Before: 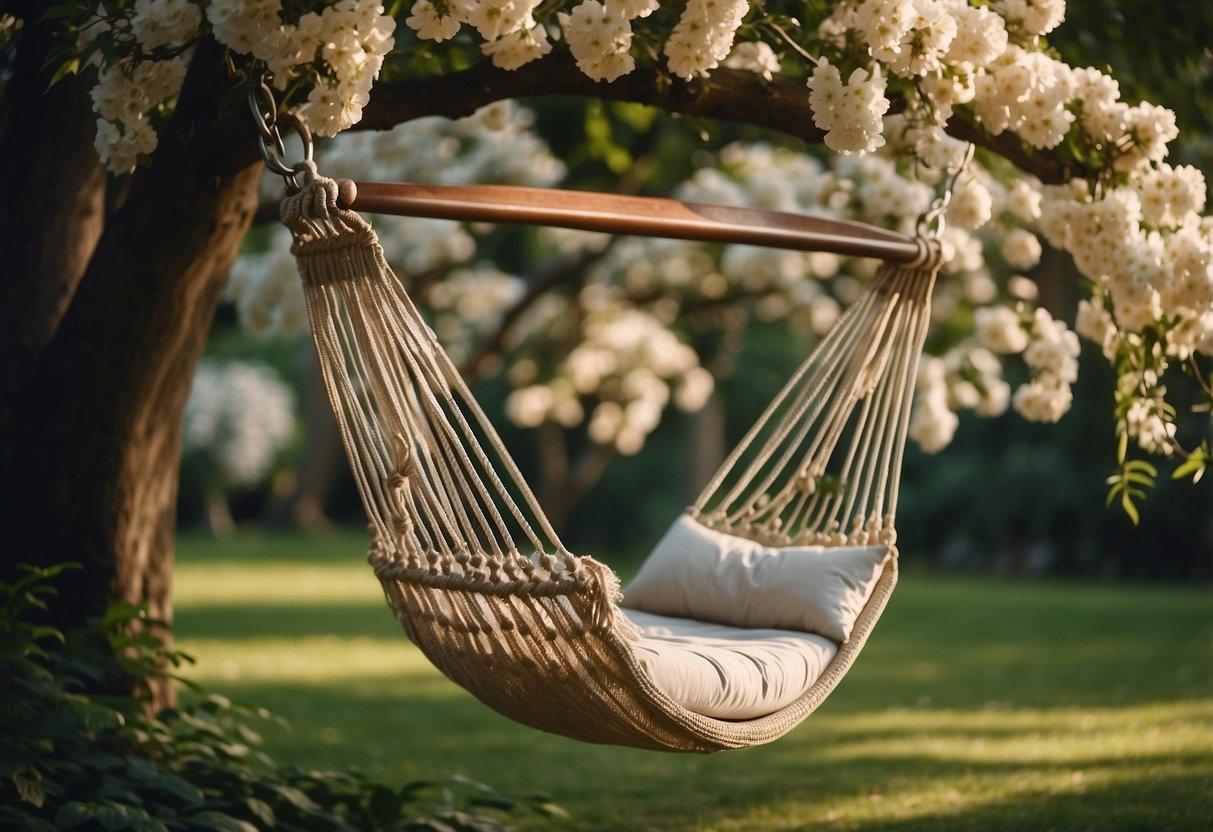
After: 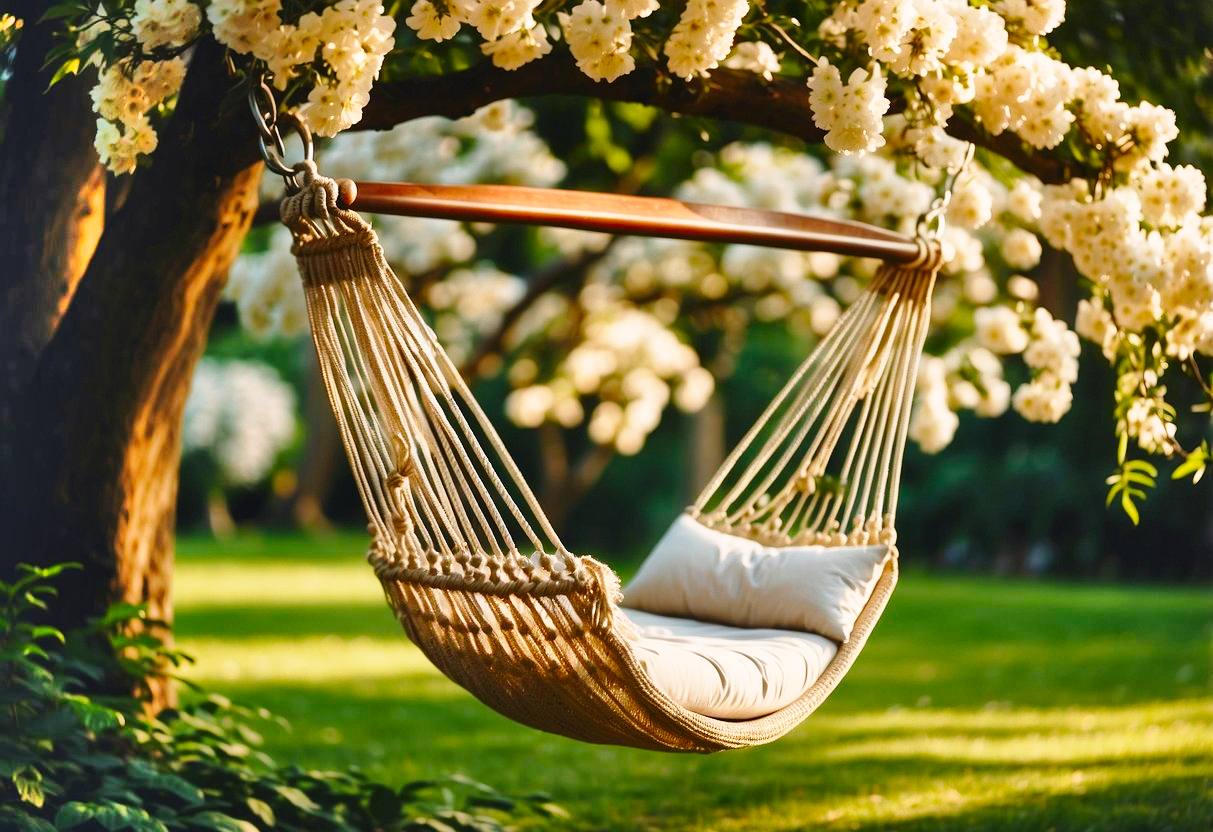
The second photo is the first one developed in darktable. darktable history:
color correction: saturation 1.34
shadows and highlights: shadows 75, highlights -25, soften with gaussian
base curve: curves: ch0 [(0, 0) (0.028, 0.03) (0.121, 0.232) (0.46, 0.748) (0.859, 0.968) (1, 1)], preserve colors none
